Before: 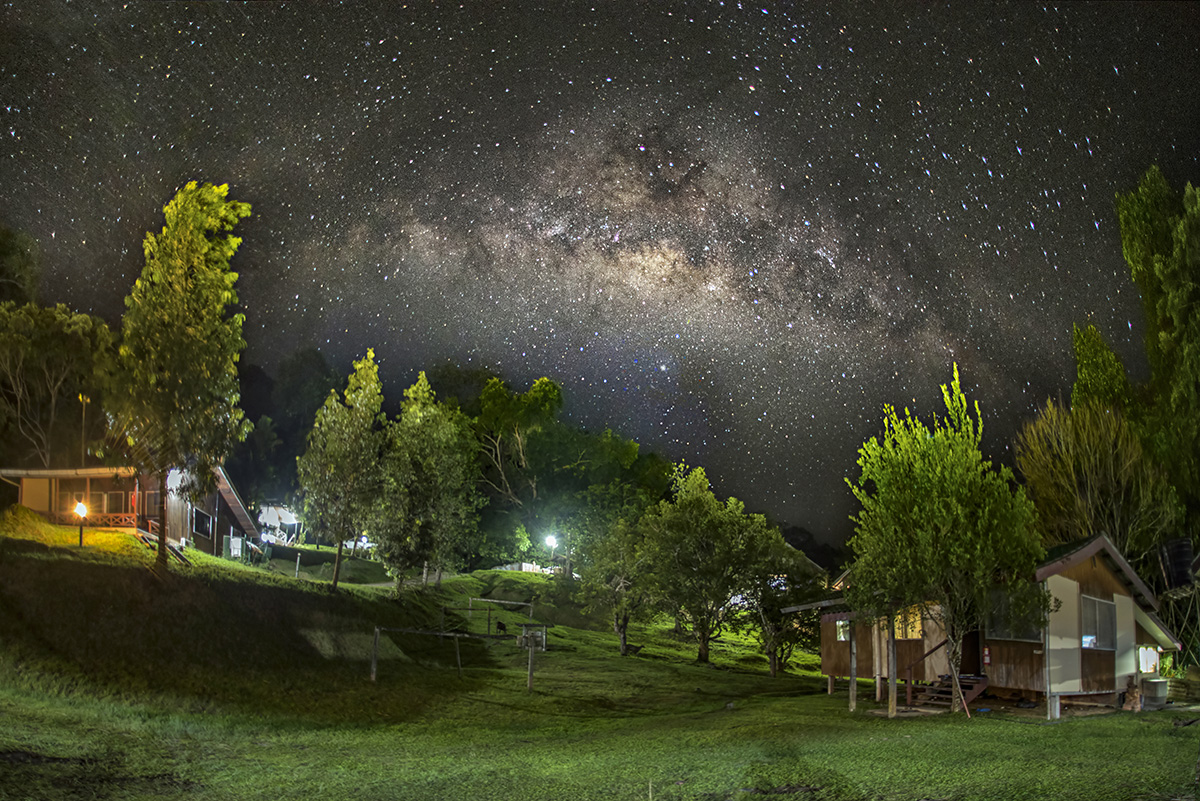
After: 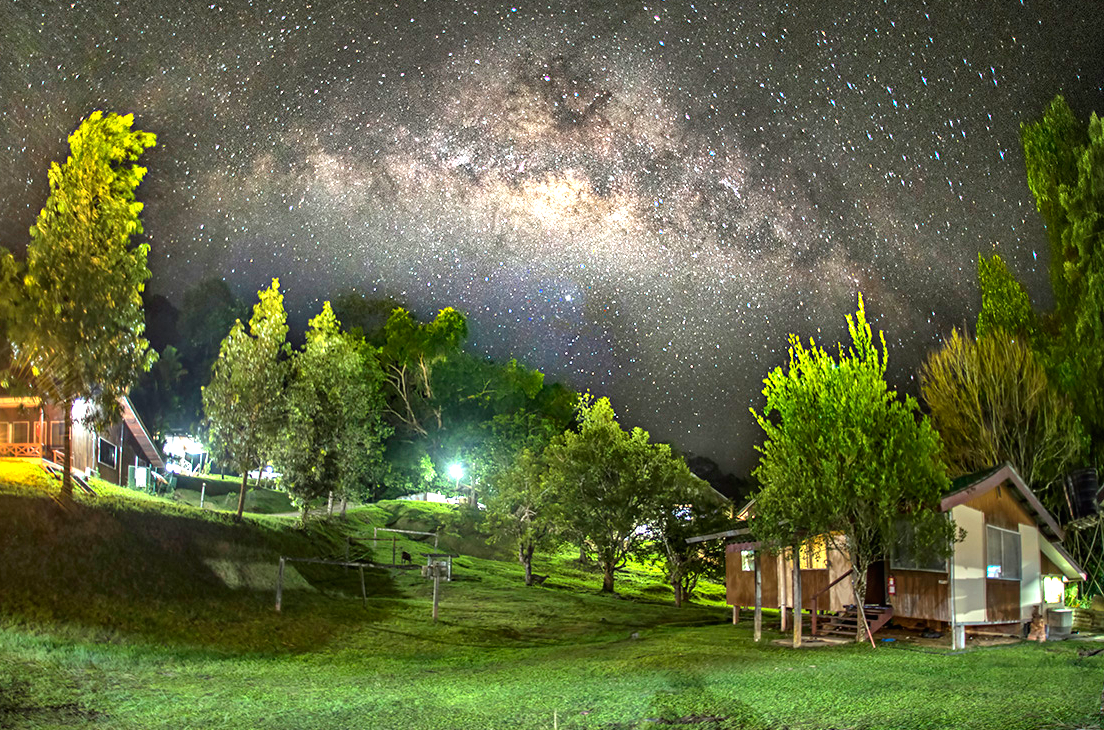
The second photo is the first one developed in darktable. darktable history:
crop and rotate: left 7.996%, top 8.839%
exposure: black level correction 0, exposure 1.36 EV, compensate highlight preservation false
